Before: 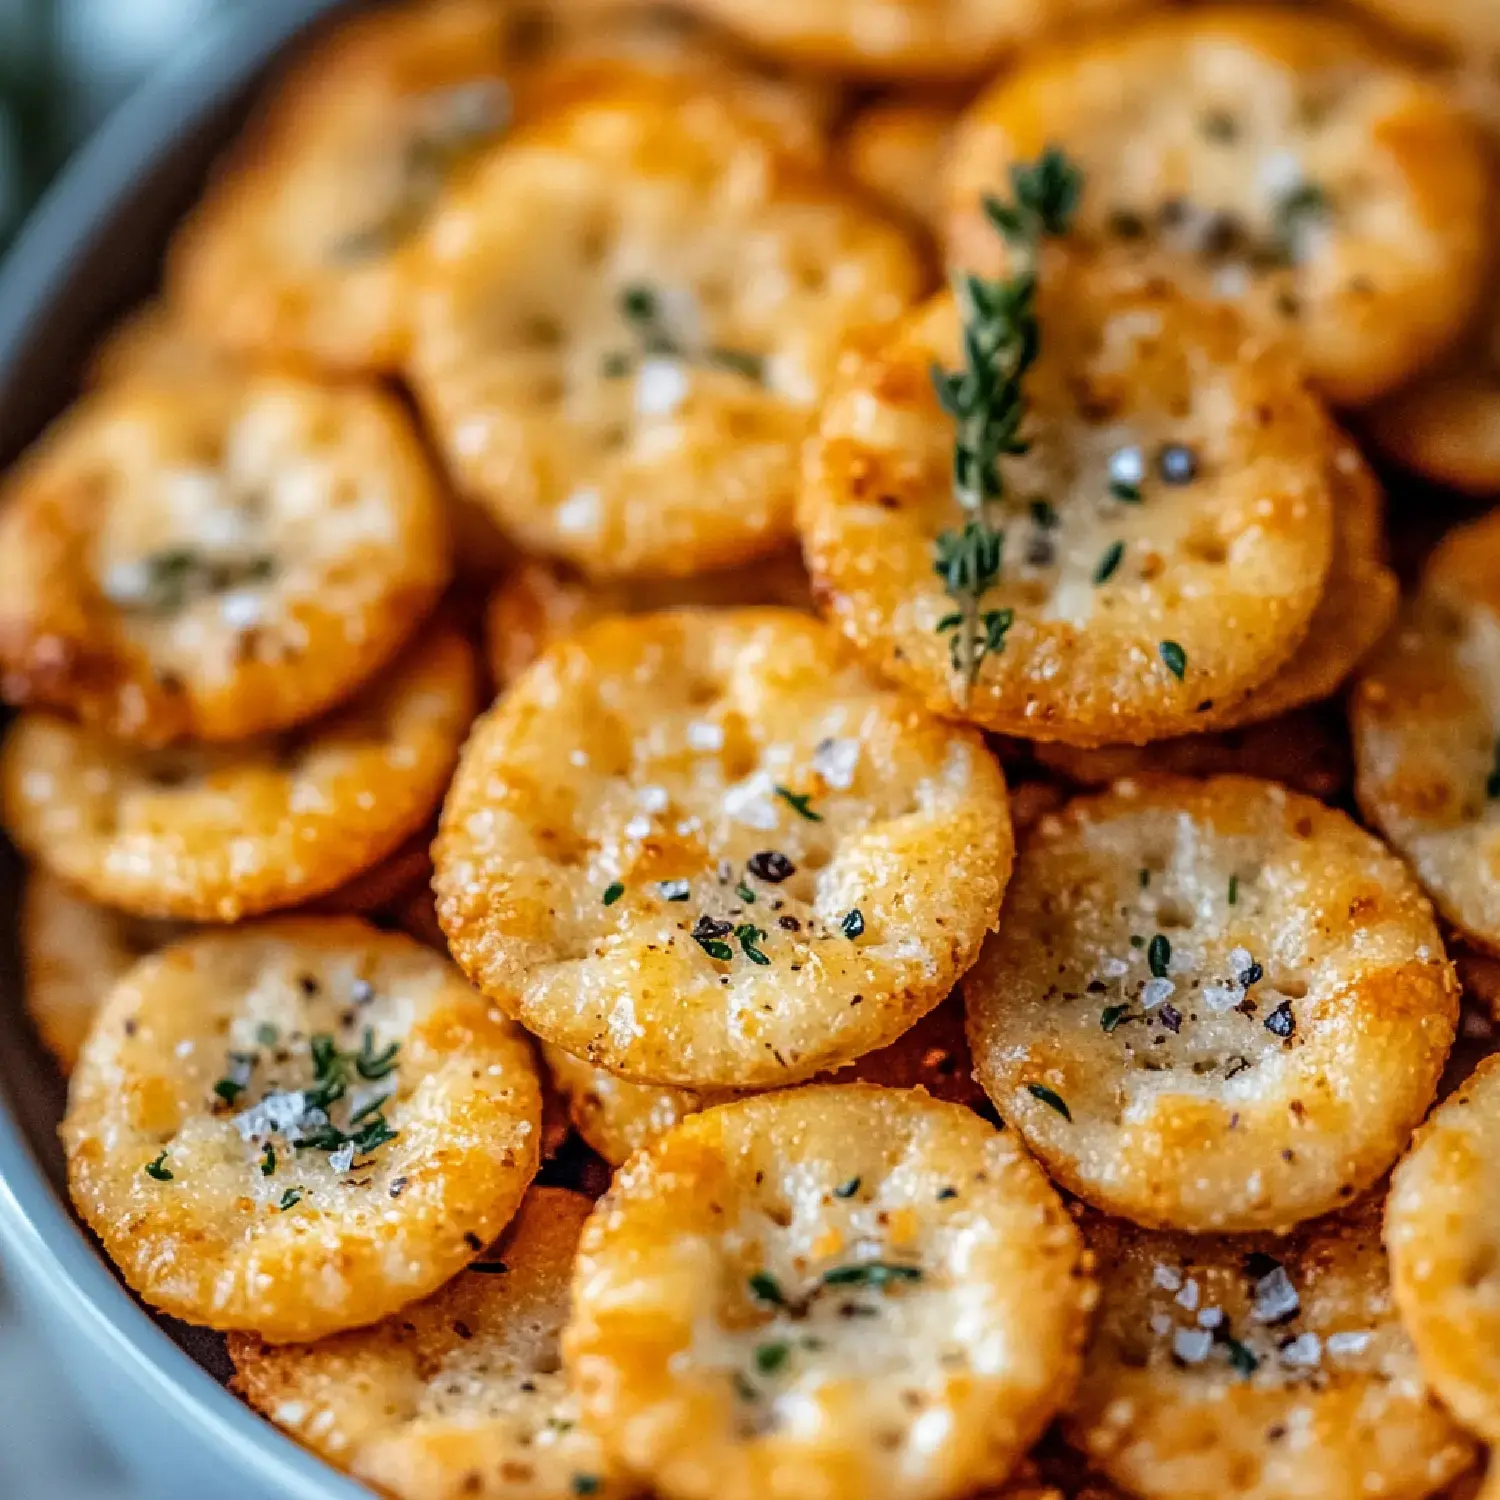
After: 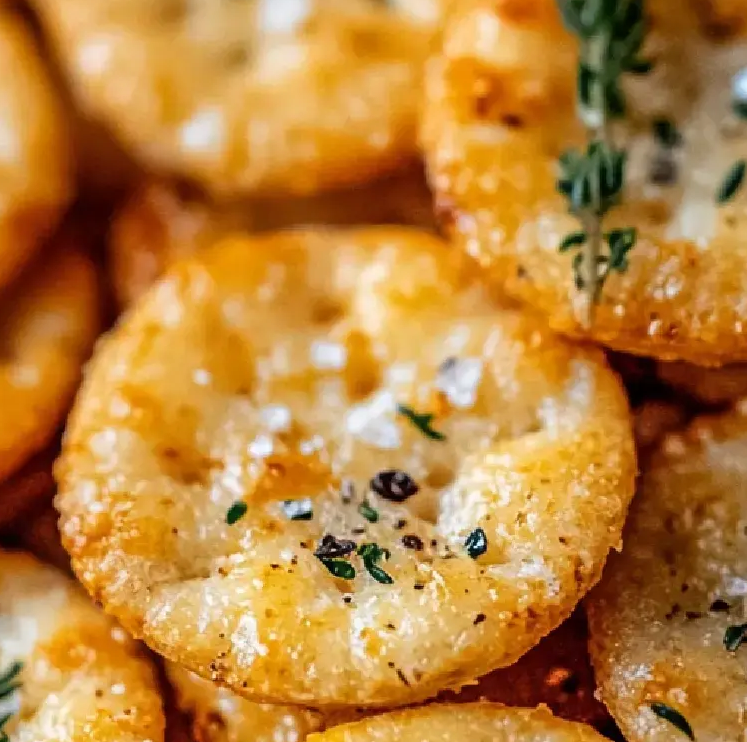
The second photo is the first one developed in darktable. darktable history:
crop: left 25.188%, top 25.465%, right 24.978%, bottom 25.03%
tone curve: curves: ch1 [(0, 0) (0.214, 0.291) (0.372, 0.44) (0.463, 0.476) (0.498, 0.502) (0.521, 0.531) (1, 1)]; ch2 [(0, 0) (0.456, 0.447) (0.5, 0.5) (0.547, 0.557) (0.592, 0.57) (0.631, 0.602) (1, 1)], preserve colors none
